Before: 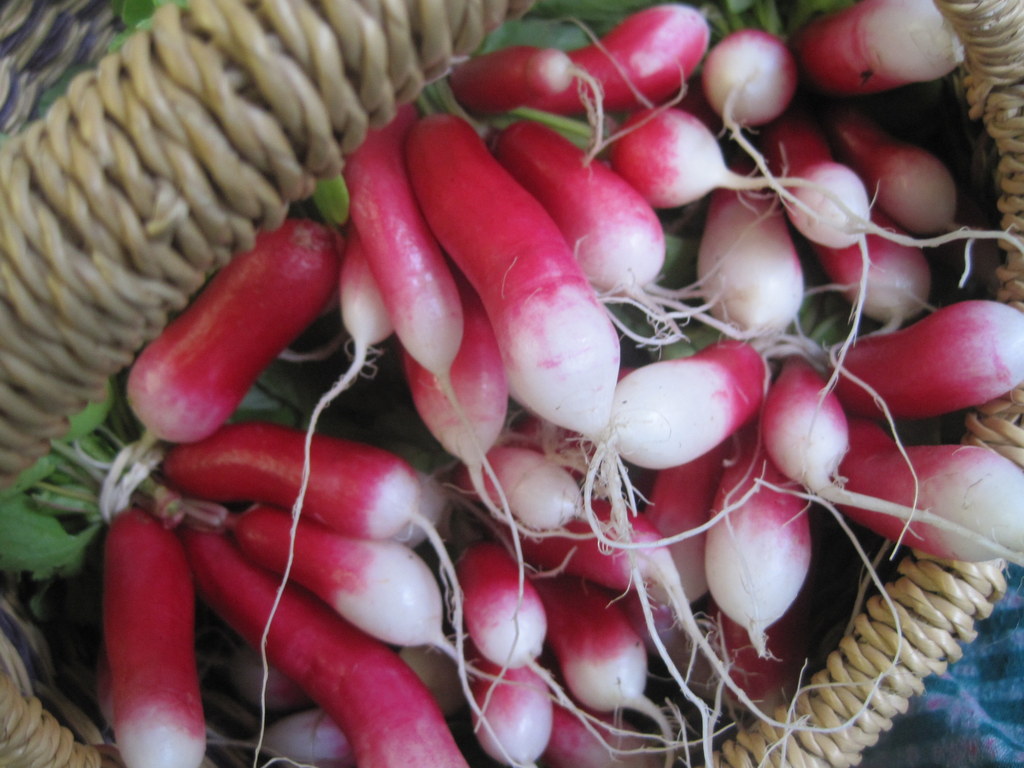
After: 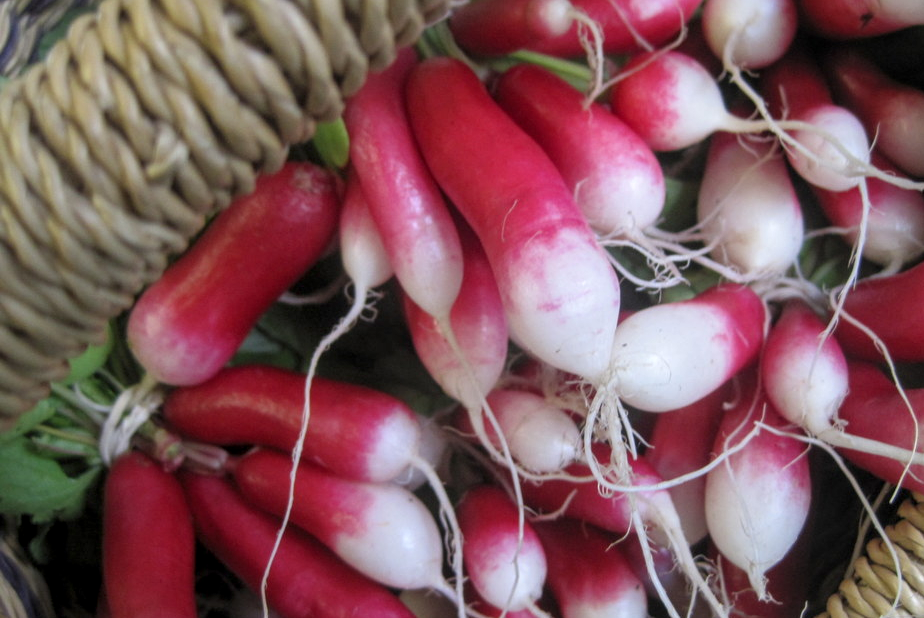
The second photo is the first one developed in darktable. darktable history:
local contrast: on, module defaults
crop: top 7.49%, right 9.717%, bottom 11.943%
